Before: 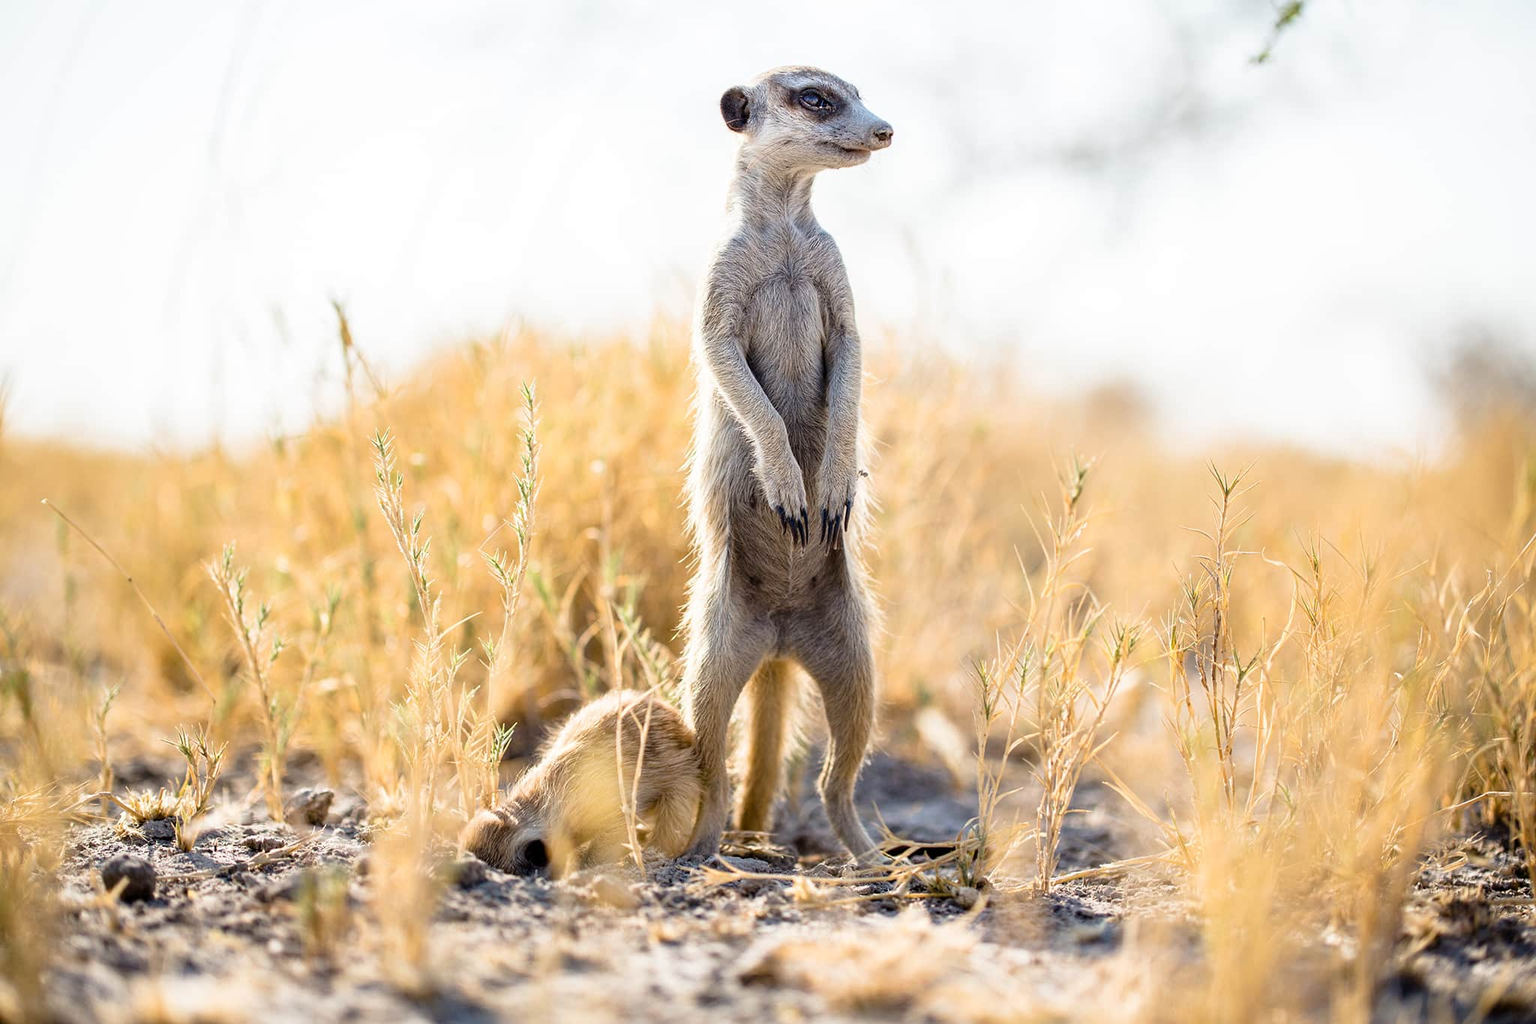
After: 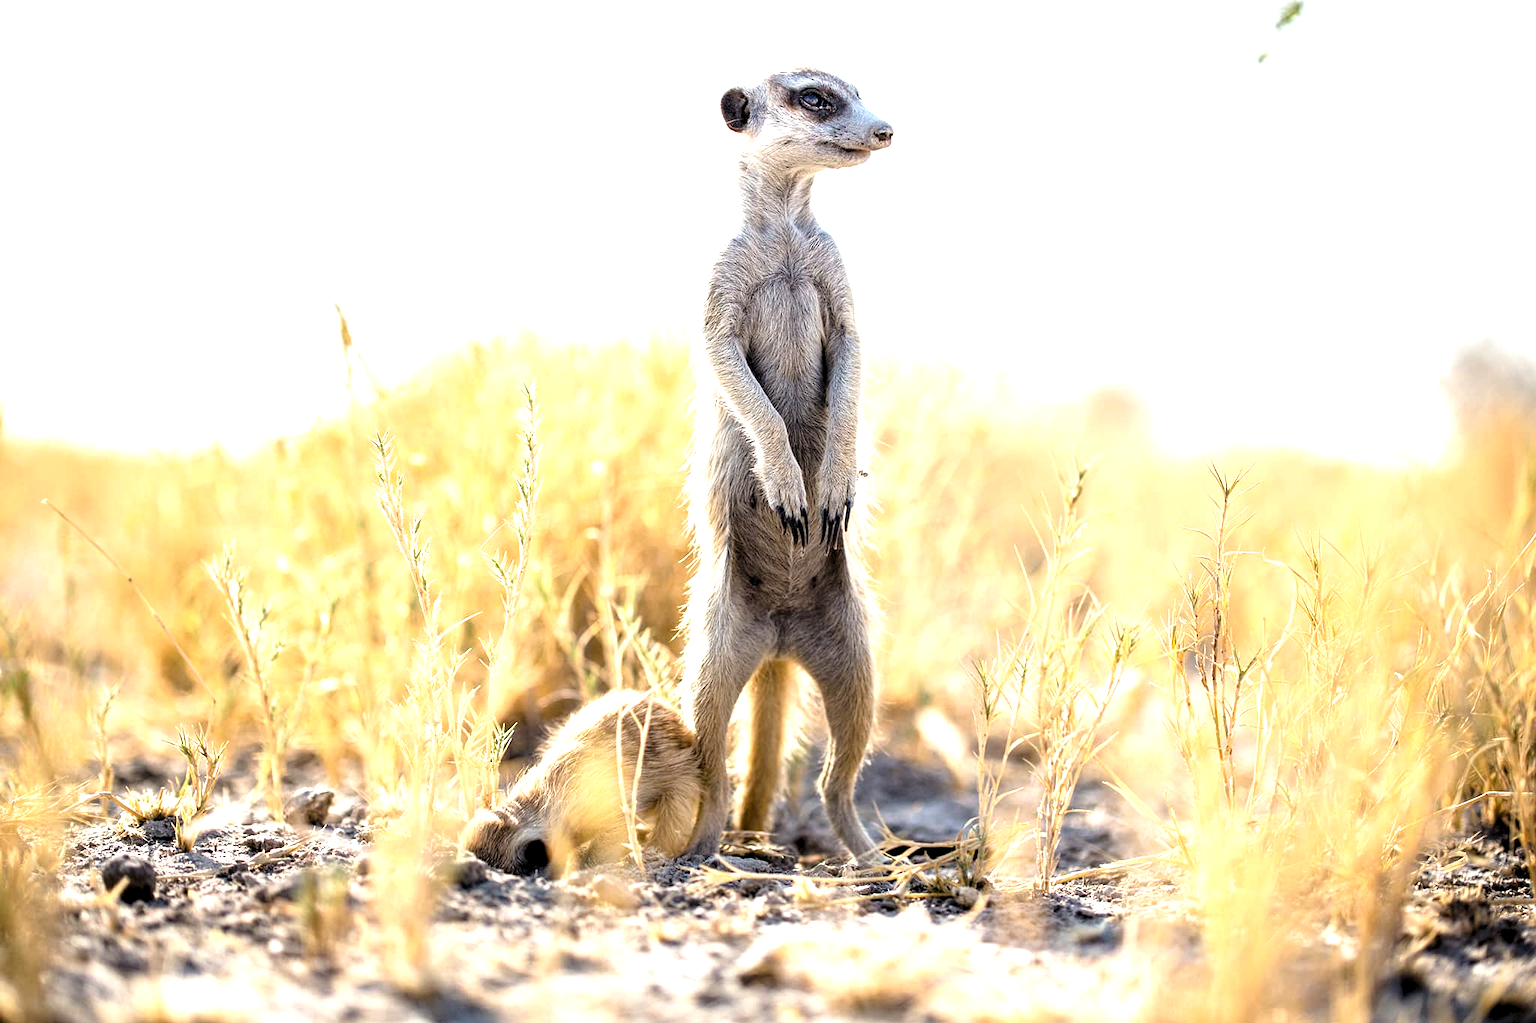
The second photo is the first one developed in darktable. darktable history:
levels: black 0.094%, levels [0.062, 0.494, 0.925]
tone equalizer: -8 EV -0.399 EV, -7 EV -0.363 EV, -6 EV -0.317 EV, -5 EV -0.246 EV, -3 EV 0.187 EV, -2 EV 0.344 EV, -1 EV 0.371 EV, +0 EV 0.442 EV
